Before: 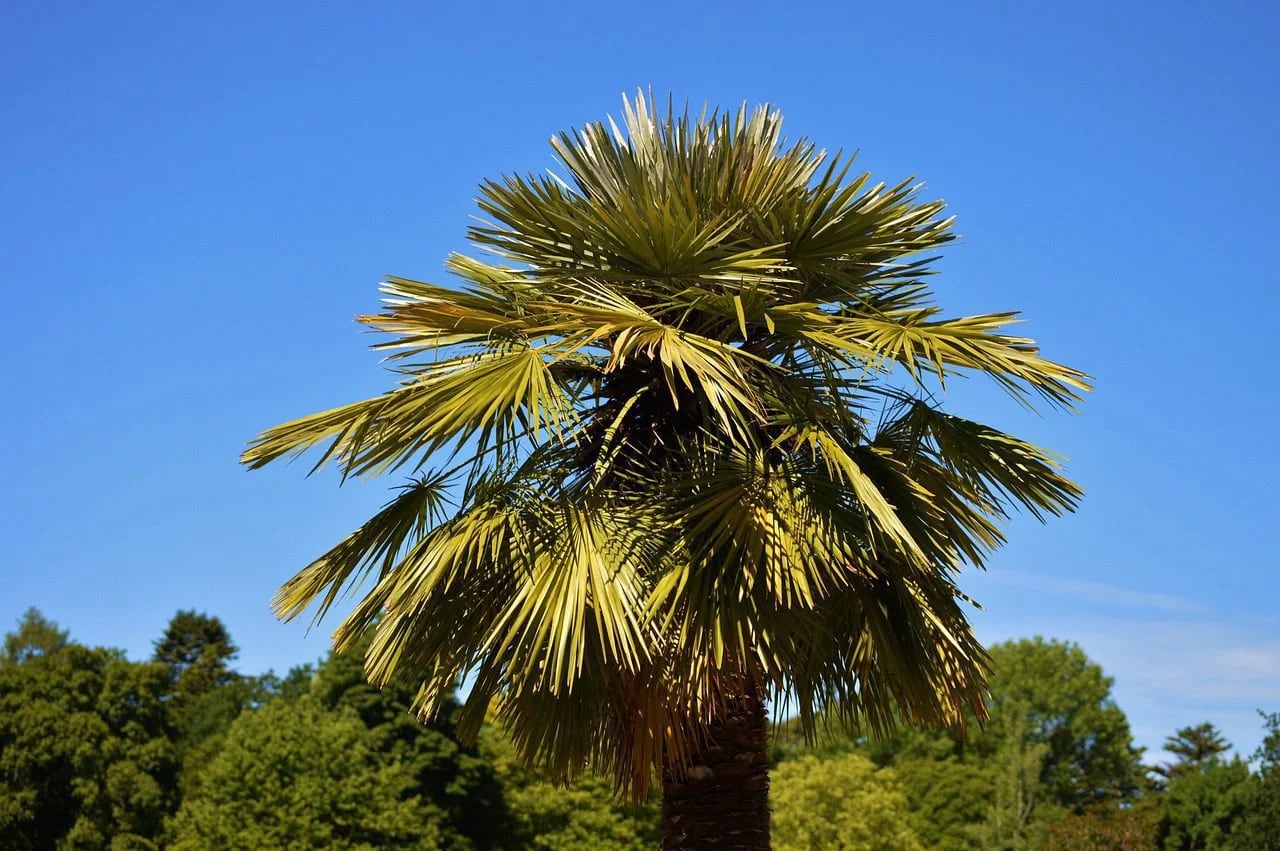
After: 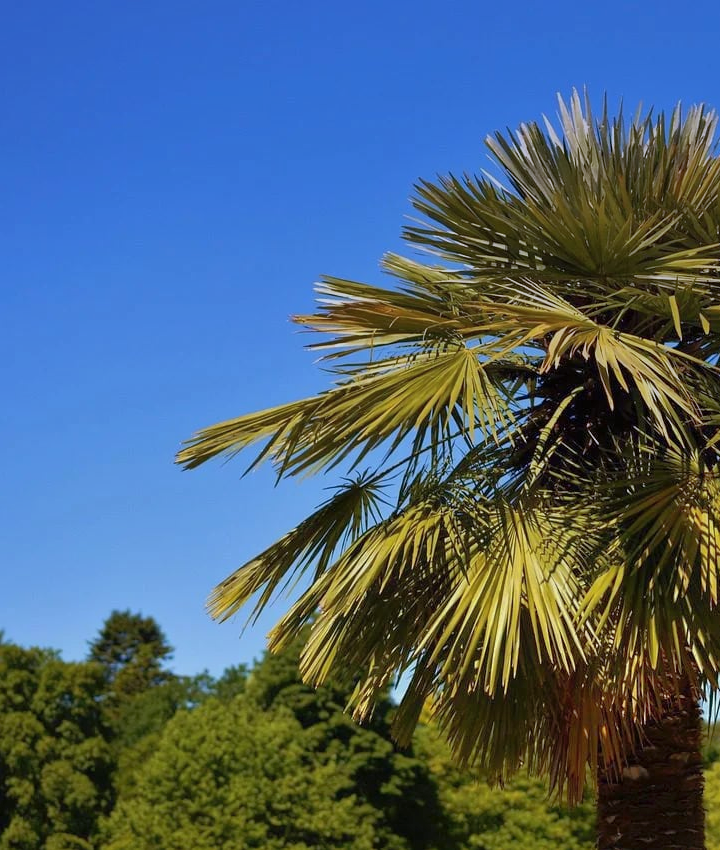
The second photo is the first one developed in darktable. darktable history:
crop: left 5.114%, right 38.589%
shadows and highlights: on, module defaults
graduated density: hue 238.83°, saturation 50%
